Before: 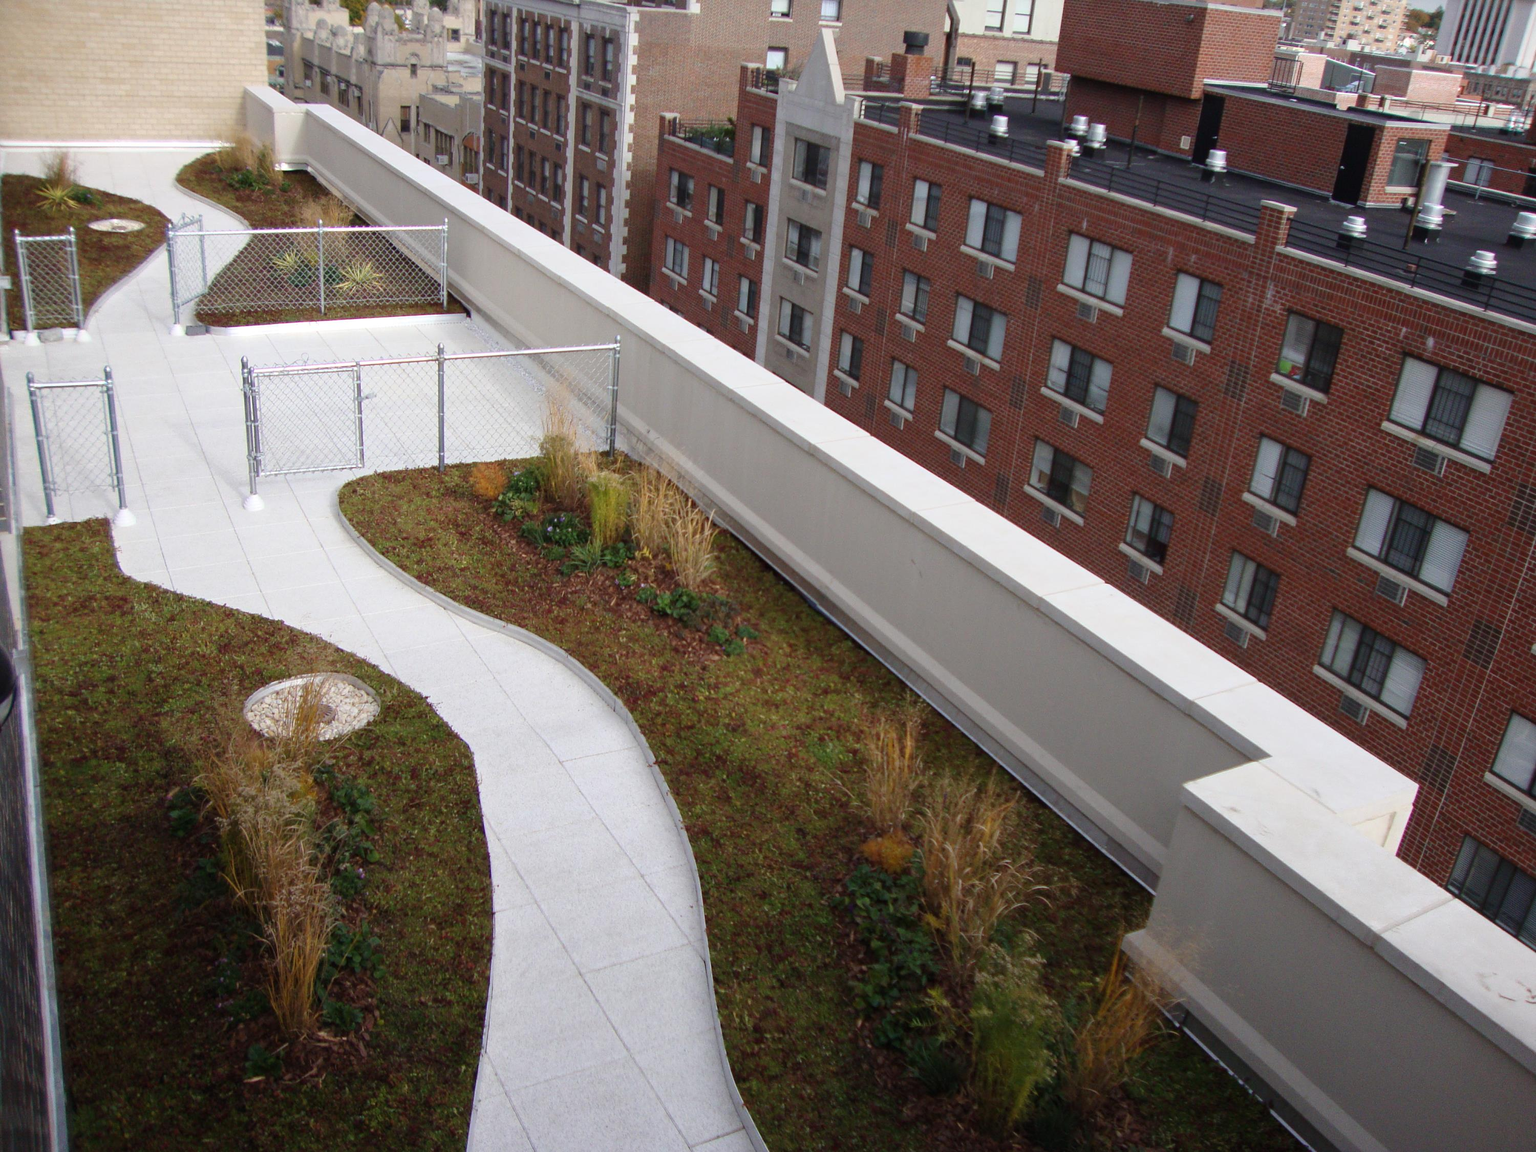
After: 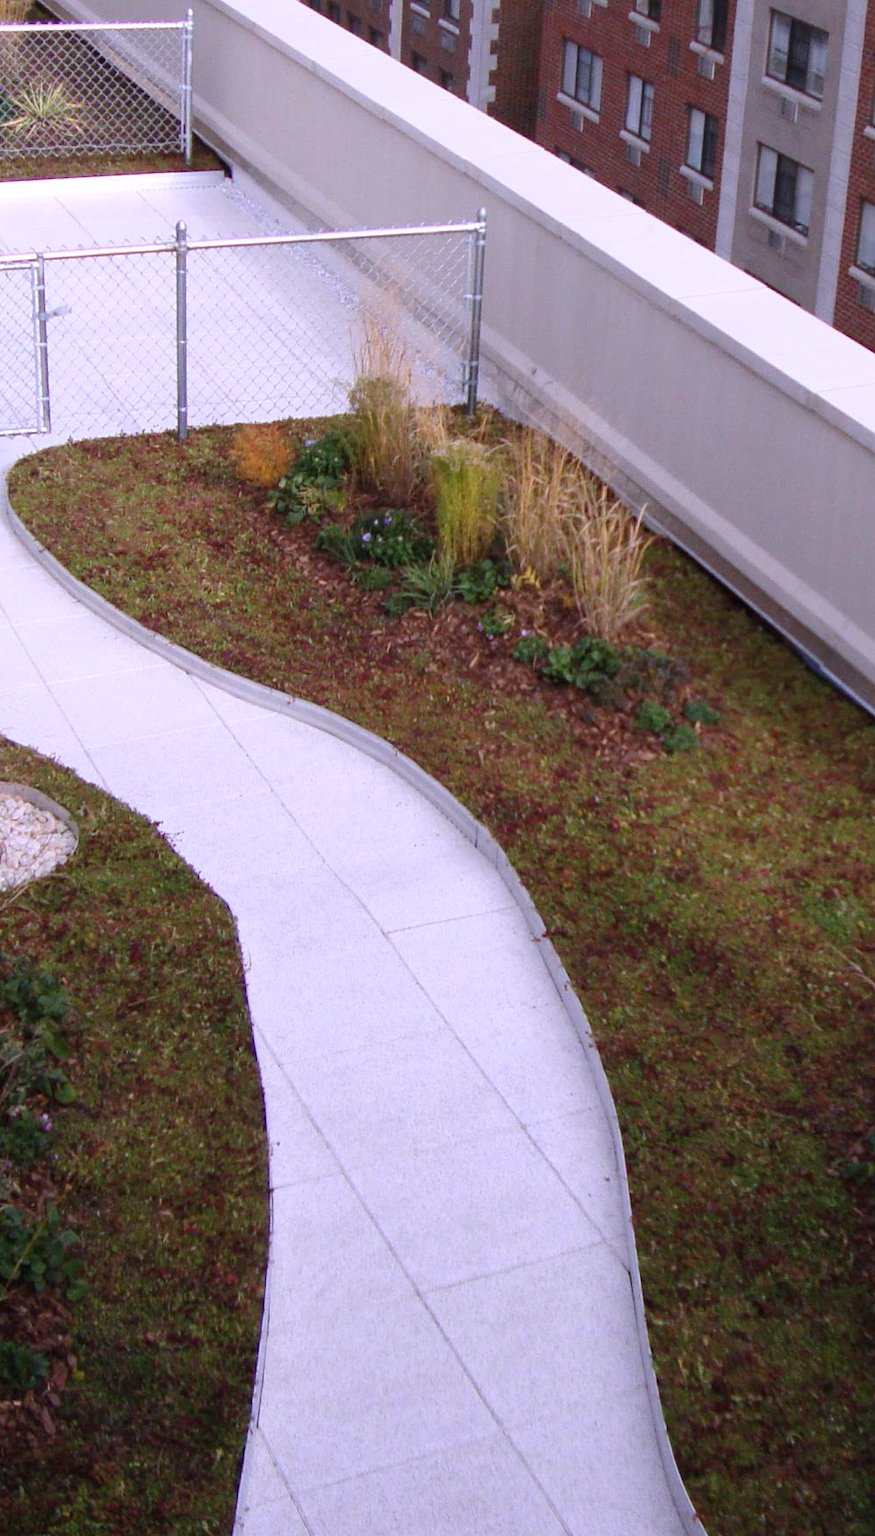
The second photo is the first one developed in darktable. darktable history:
white balance: red 1.042, blue 1.17
crop and rotate: left 21.77%, top 18.528%, right 44.676%, bottom 2.997%
